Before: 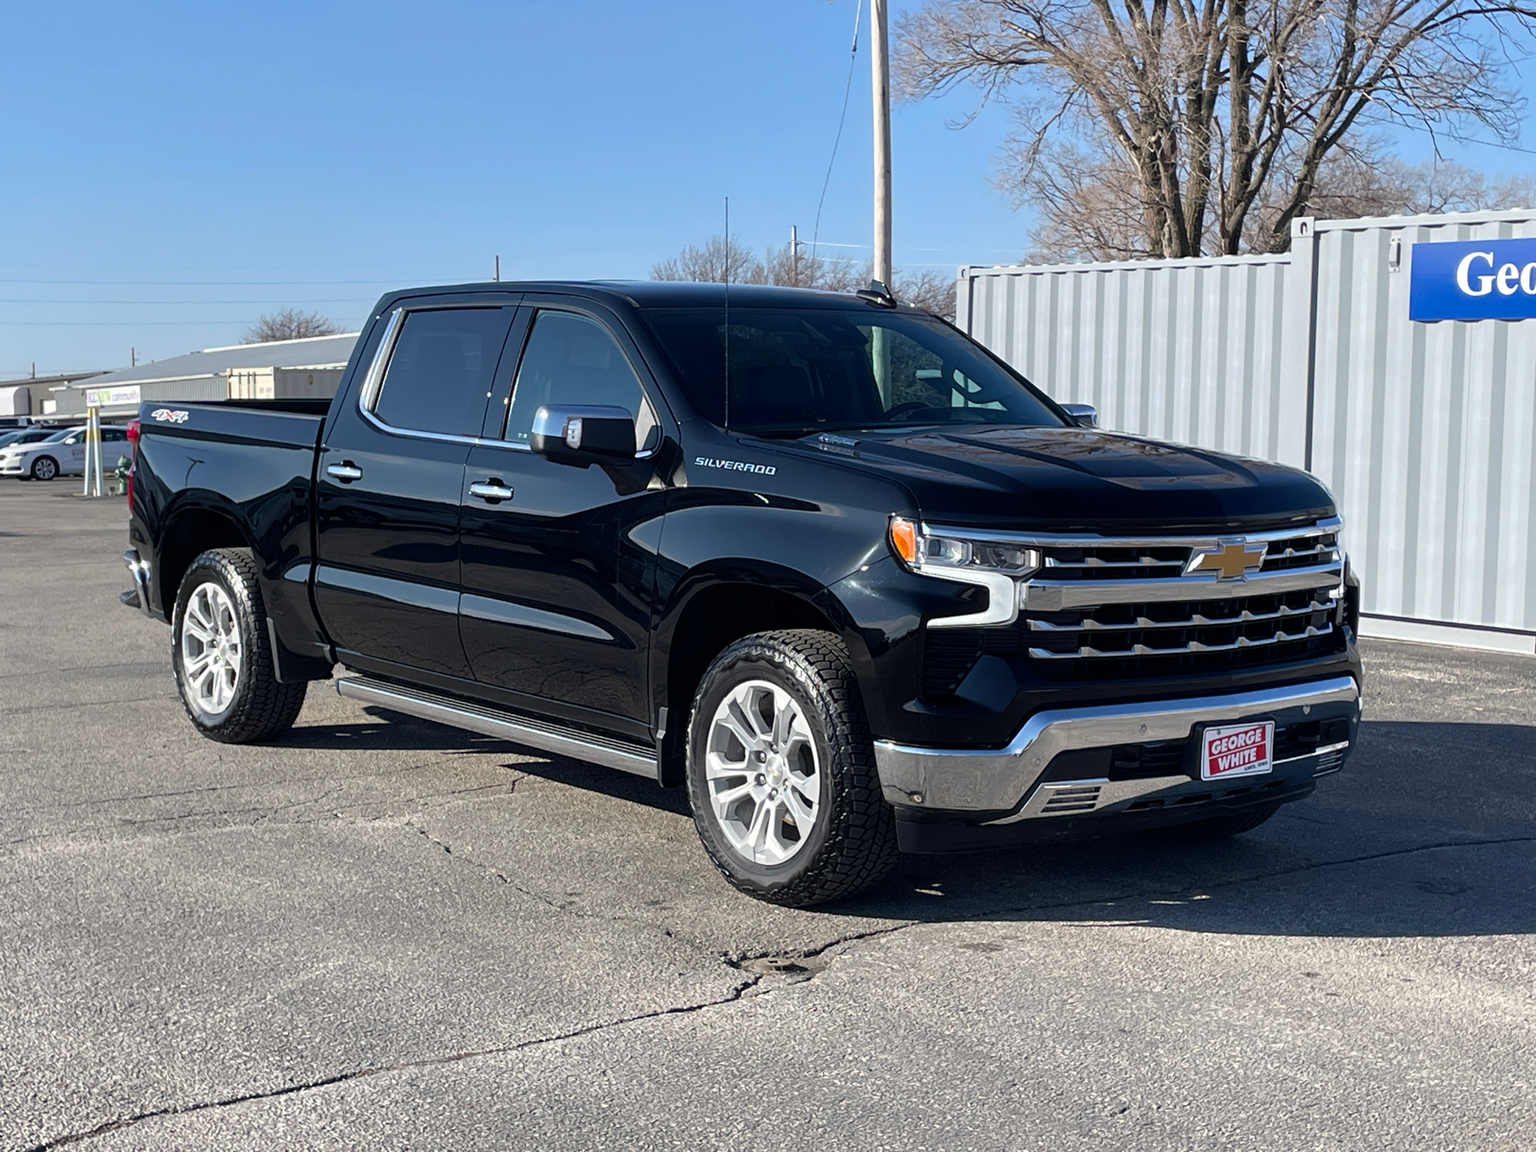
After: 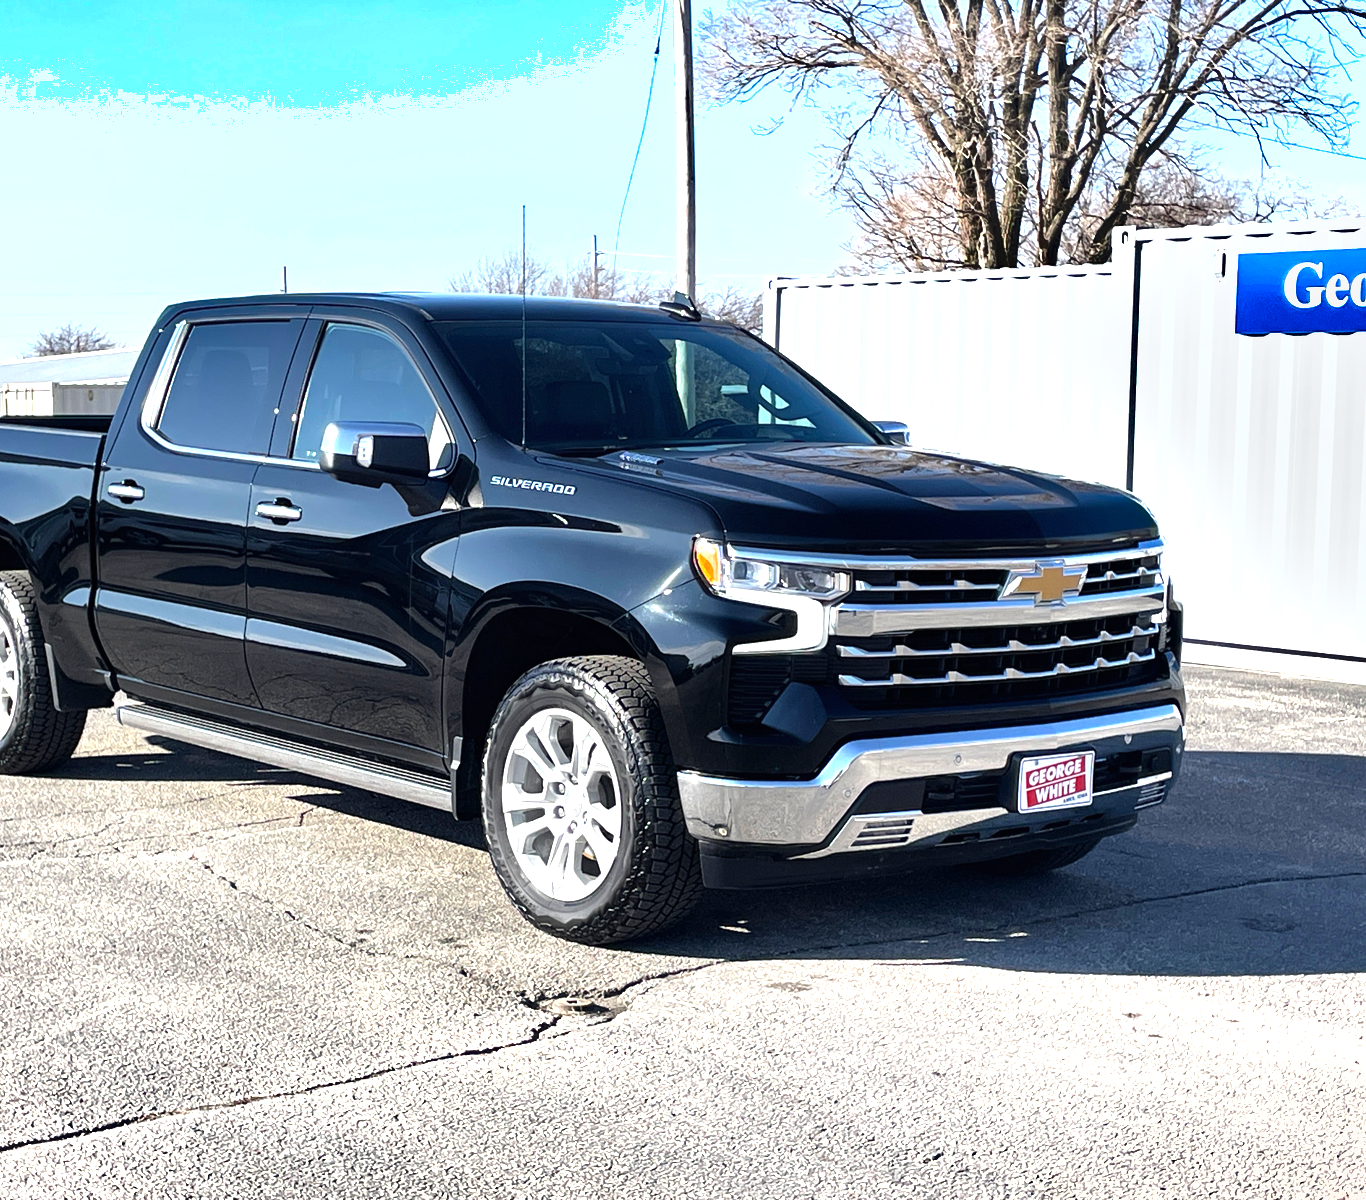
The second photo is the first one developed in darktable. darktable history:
crop and rotate: left 14.618%
shadows and highlights: soften with gaussian
tone equalizer: -8 EV -0.397 EV, -7 EV -0.4 EV, -6 EV -0.362 EV, -5 EV -0.184 EV, -3 EV 0.237 EV, -2 EV 0.307 EV, -1 EV 0.382 EV, +0 EV 0.425 EV
exposure: black level correction 0, exposure 0.947 EV, compensate highlight preservation false
